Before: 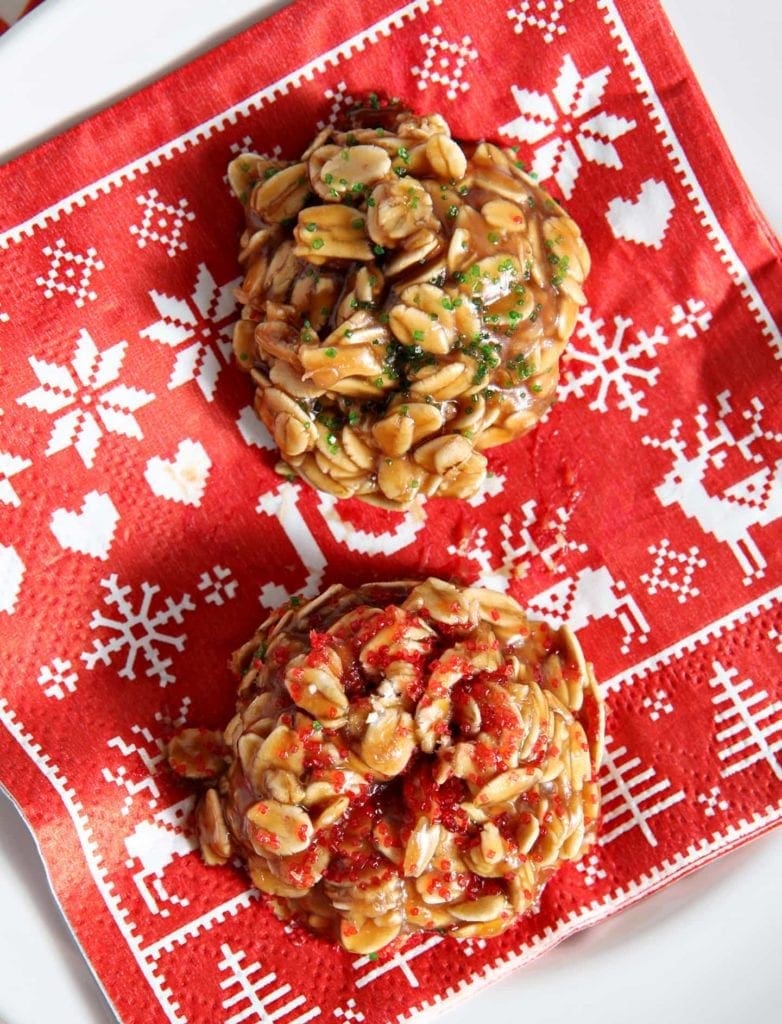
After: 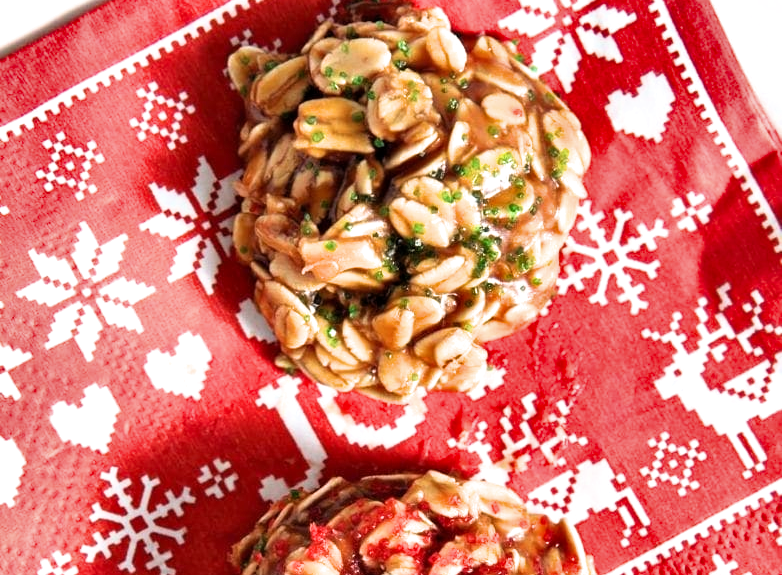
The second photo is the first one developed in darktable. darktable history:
exposure: black level correction 0, exposure 0.699 EV, compensate highlight preservation false
filmic rgb: black relative exposure -12.87 EV, white relative exposure 2.8 EV, threshold 2.96 EV, target black luminance 0%, hardness 8.58, latitude 70.26%, contrast 1.136, shadows ↔ highlights balance -0.428%, iterations of high-quality reconstruction 10, enable highlight reconstruction true
crop and rotate: top 10.466%, bottom 33.329%
shadows and highlights: soften with gaussian
